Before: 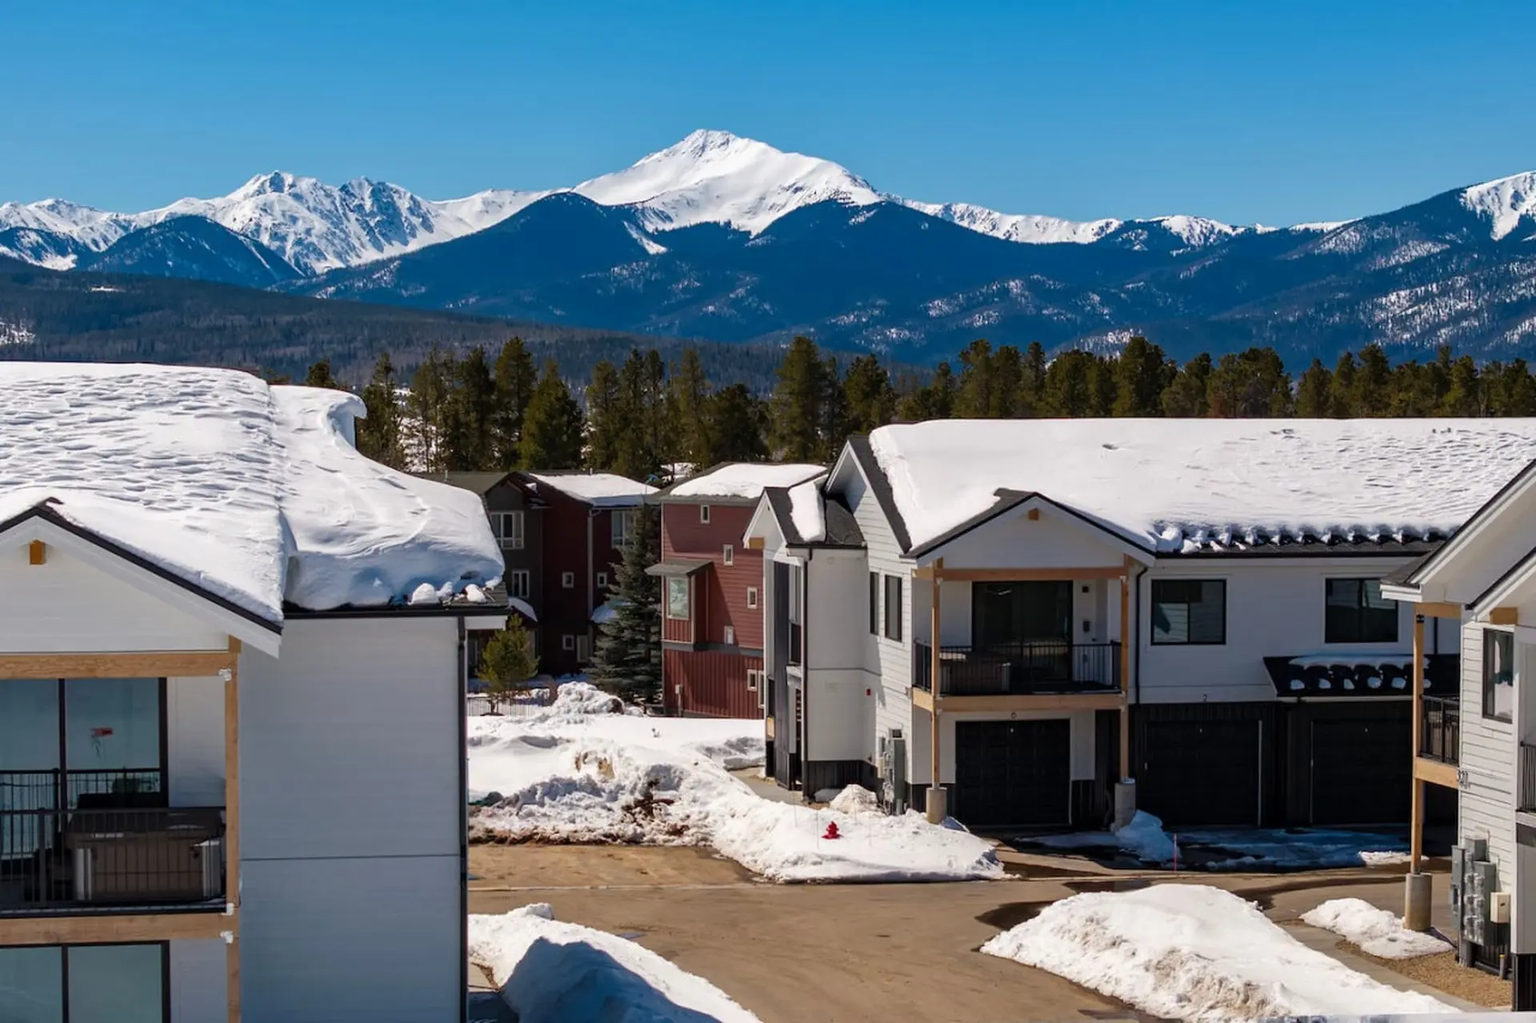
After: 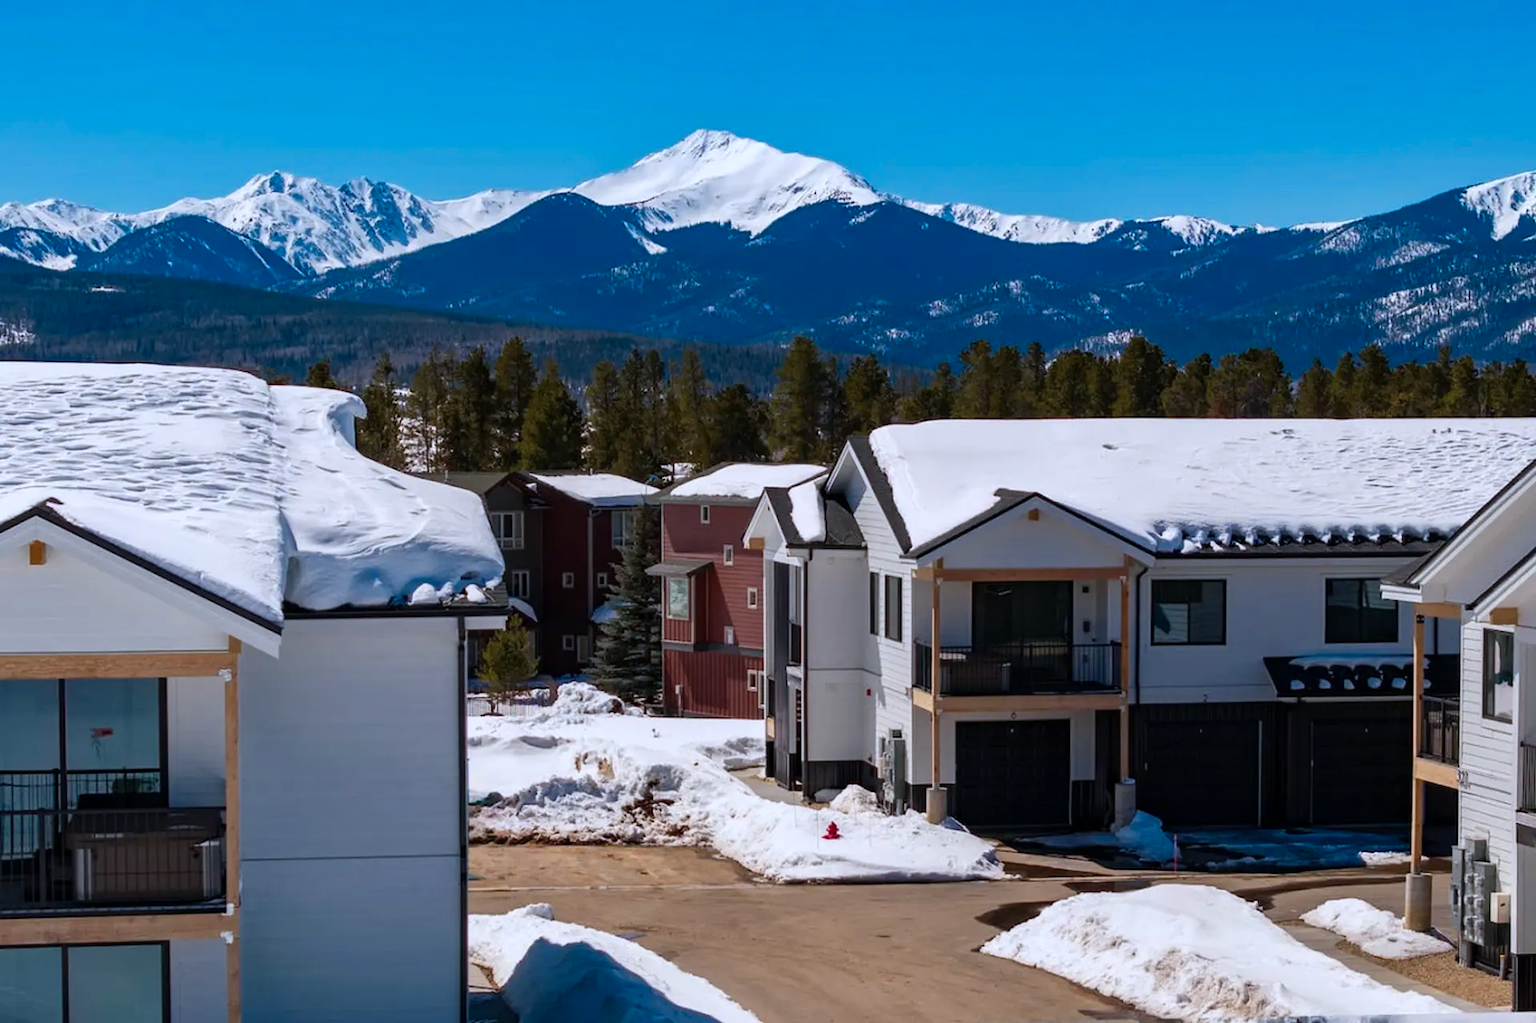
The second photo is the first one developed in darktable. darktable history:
color calibration: output R [0.999, 0.026, -0.11, 0], output G [-0.019, 1.037, -0.099, 0], output B [0.022, -0.023, 0.902, 0], illuminant as shot in camera, x 0.358, y 0.373, temperature 4628.91 K
contrast brightness saturation: contrast 0.101, brightness 0.013, saturation 0.022
color correction: highlights a* -0.093, highlights b* -5.65, shadows a* -0.131, shadows b* -0.074
